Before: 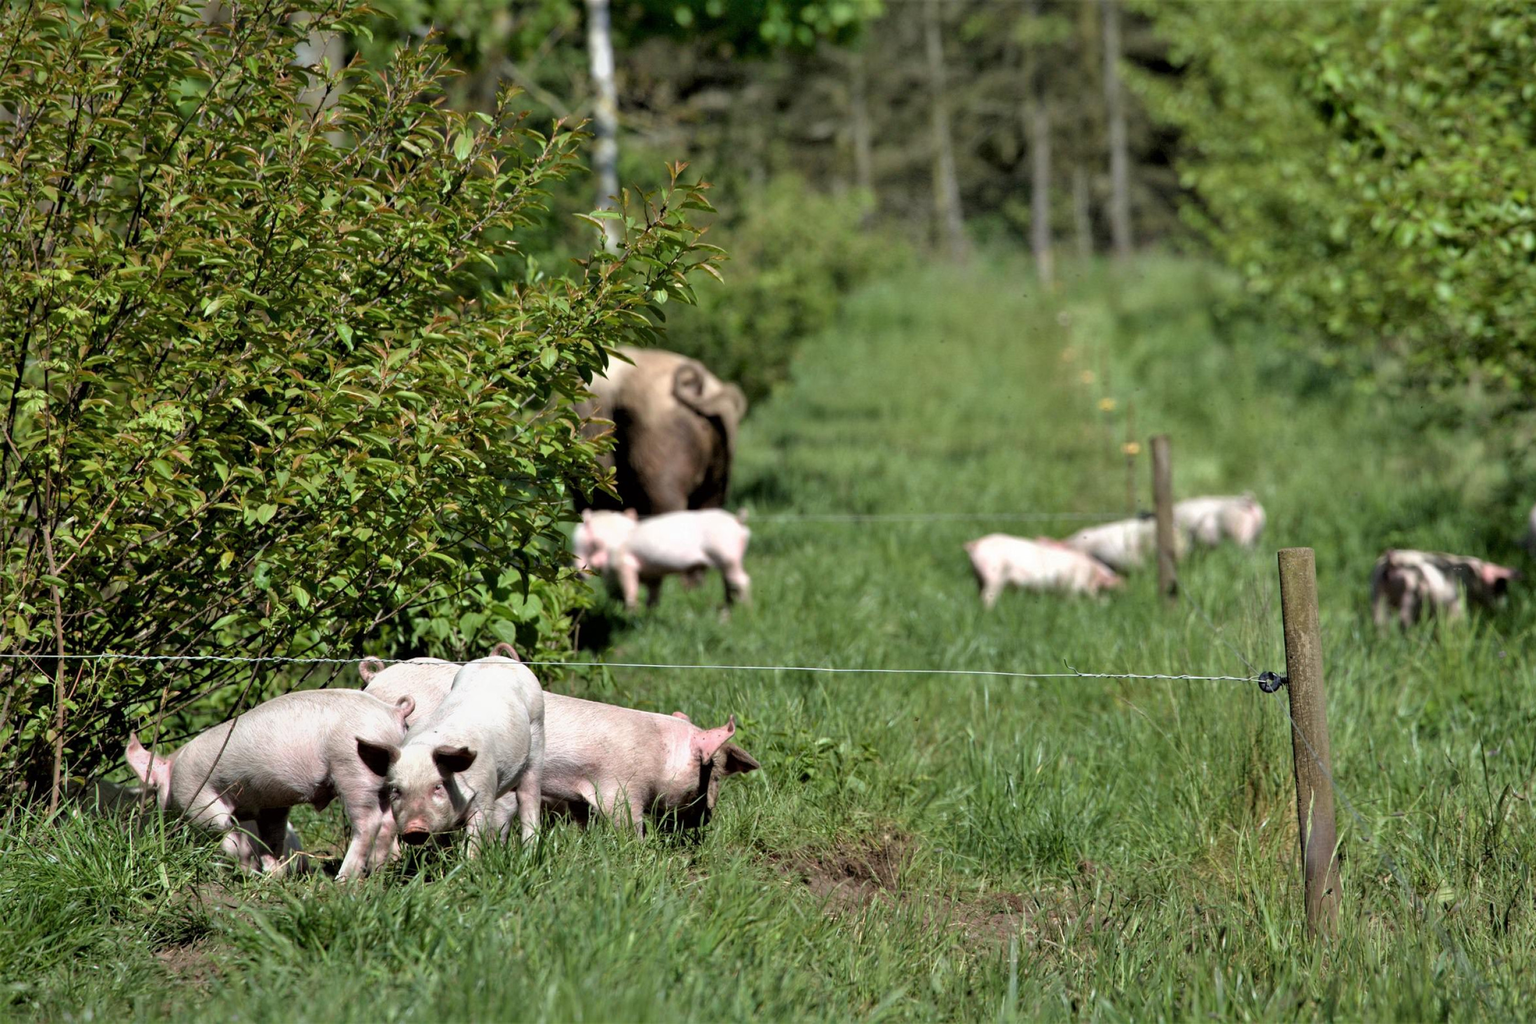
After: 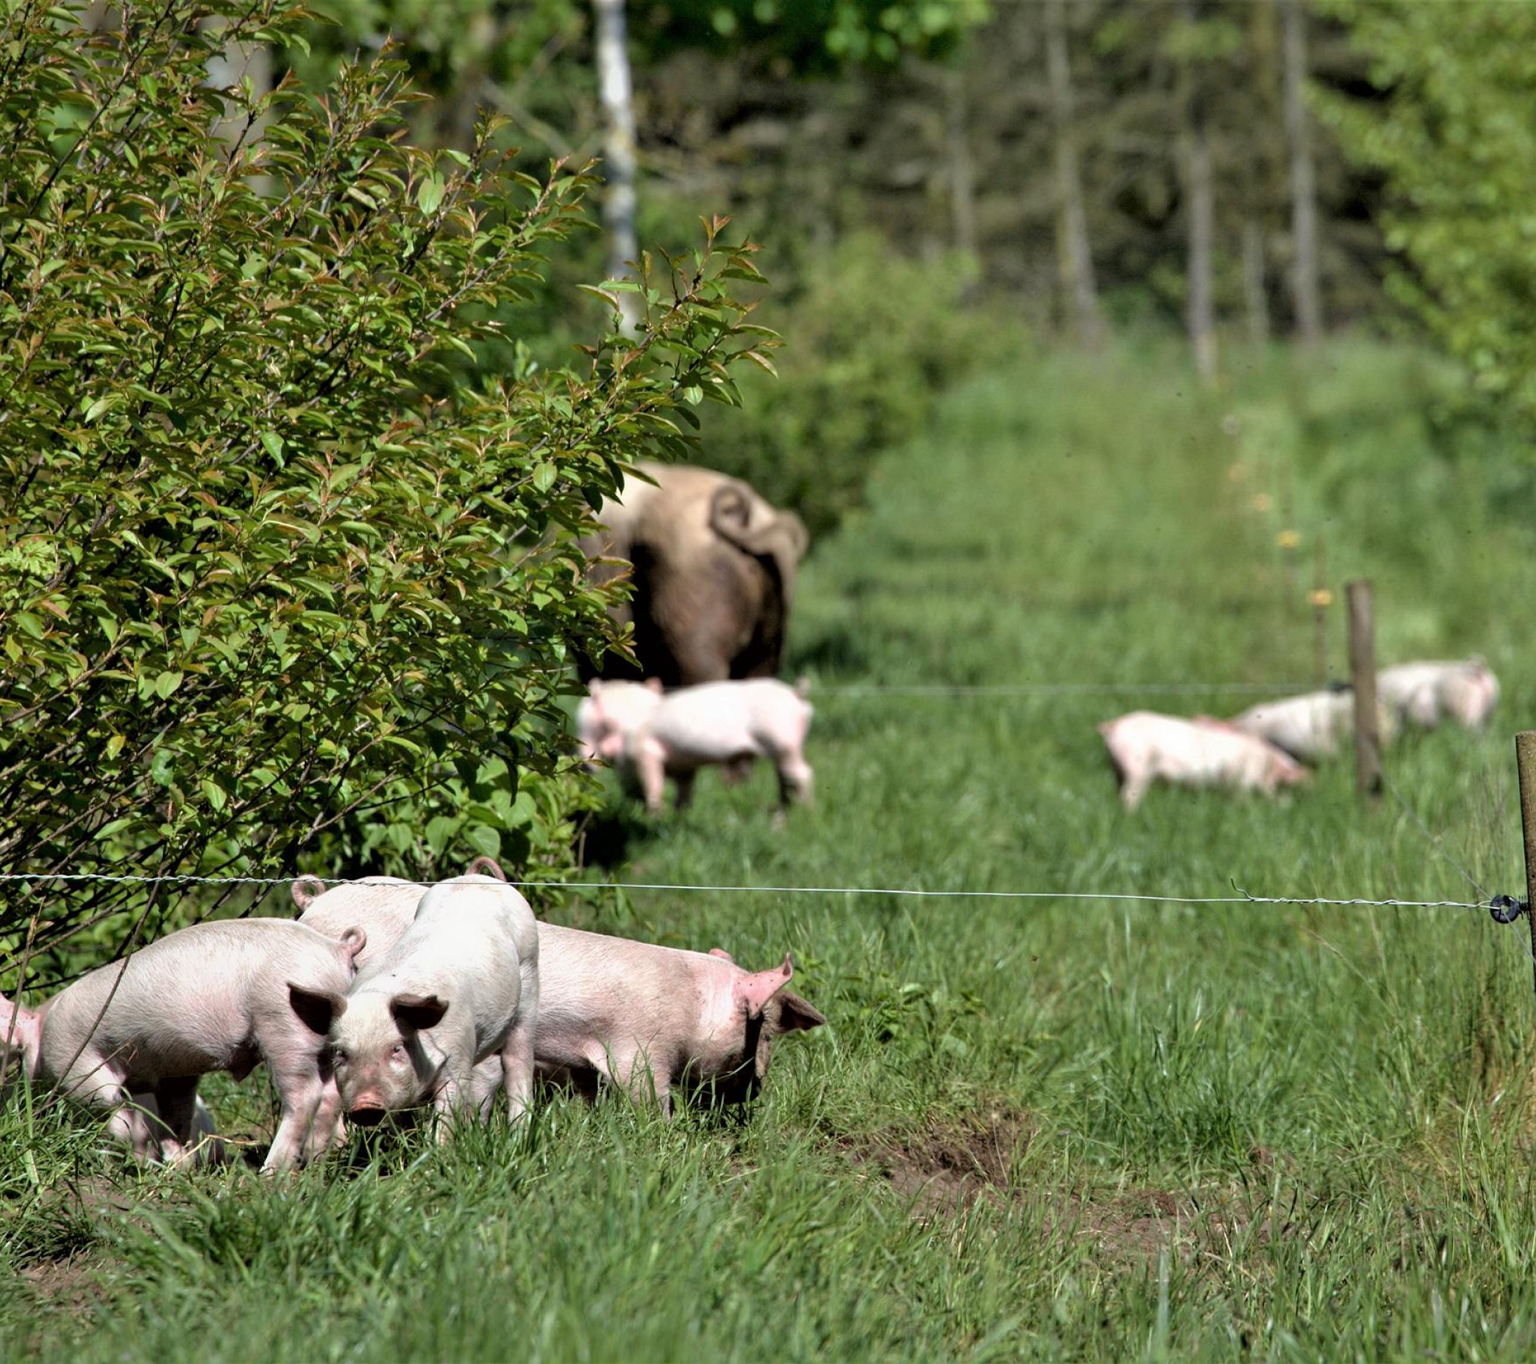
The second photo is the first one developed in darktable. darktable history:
crop: left 9.156%, right 15.757%
